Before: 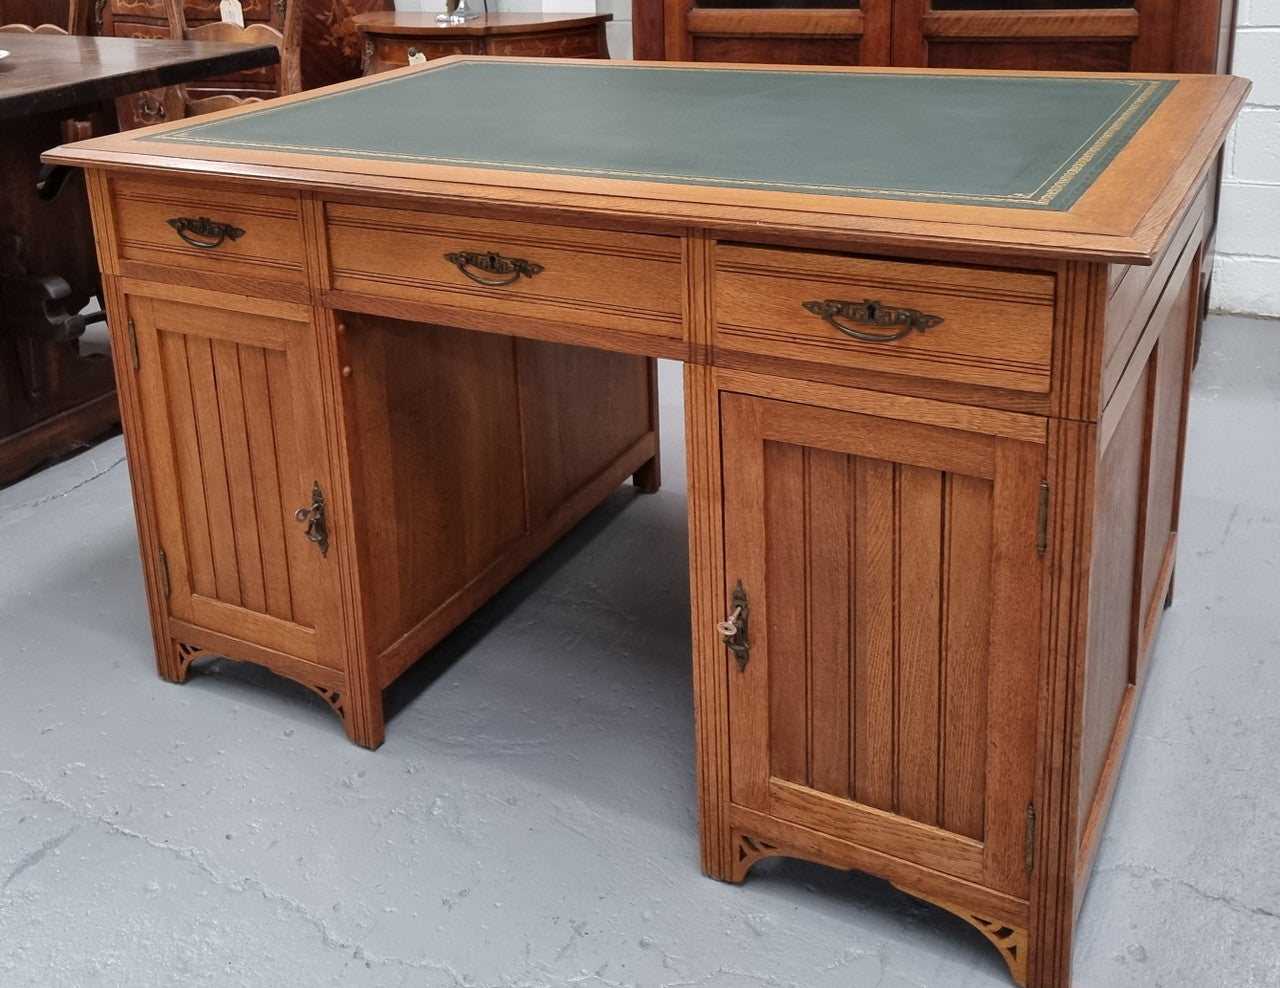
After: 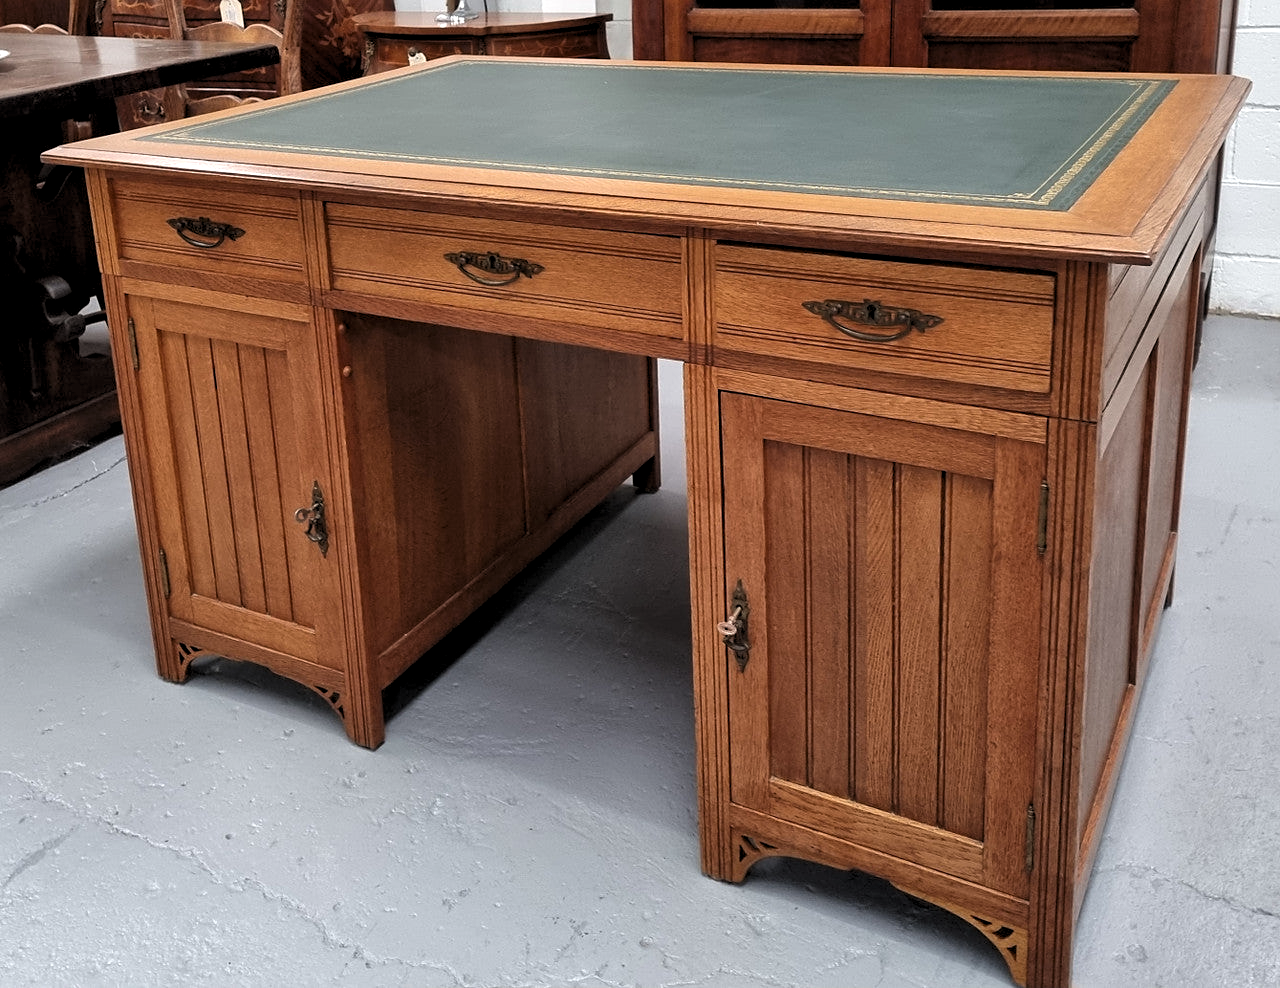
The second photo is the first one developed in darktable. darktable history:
sharpen: amount 0.212
levels: levels [0.062, 0.494, 0.925]
